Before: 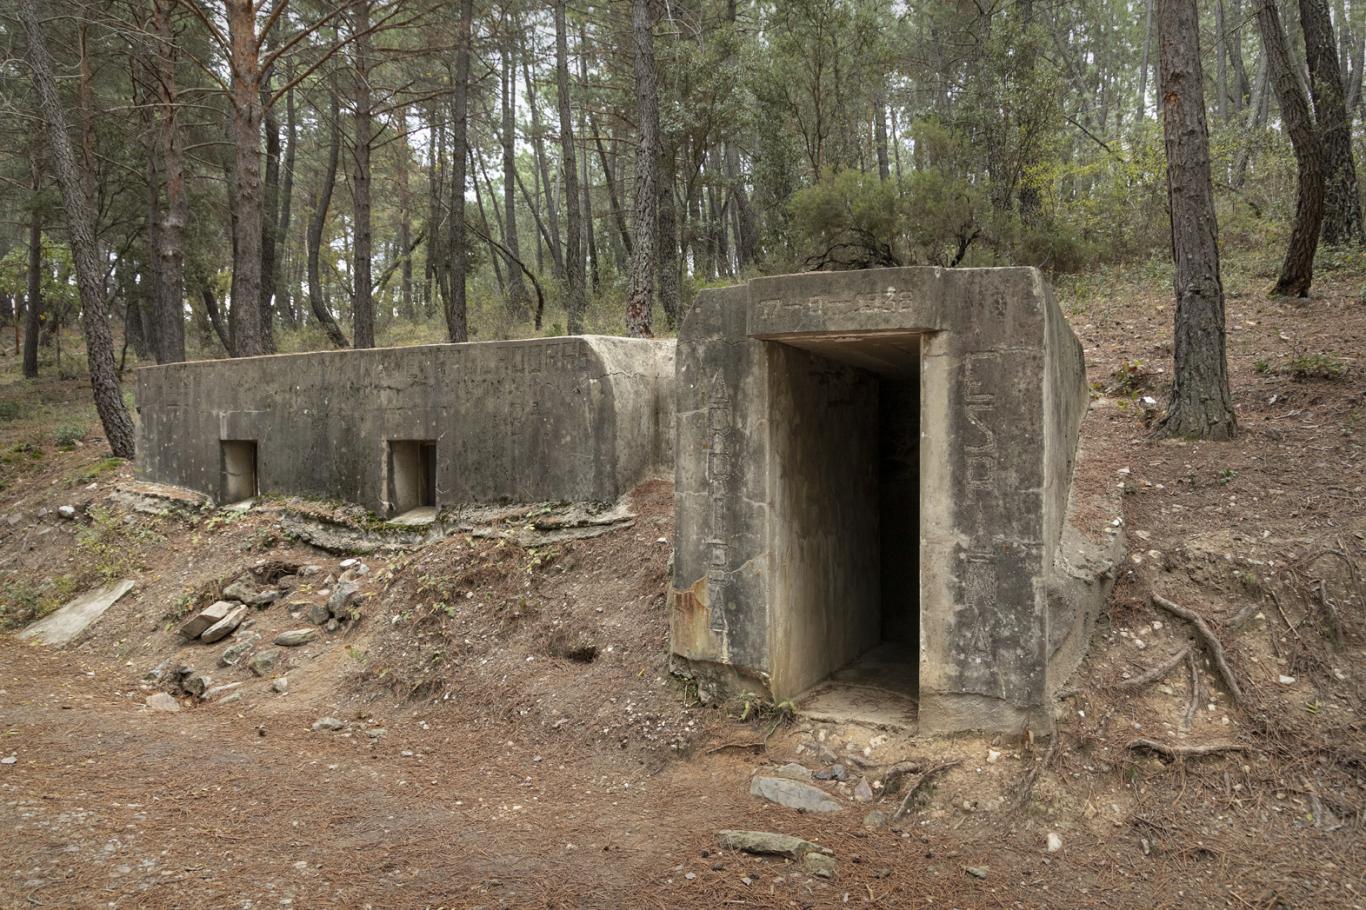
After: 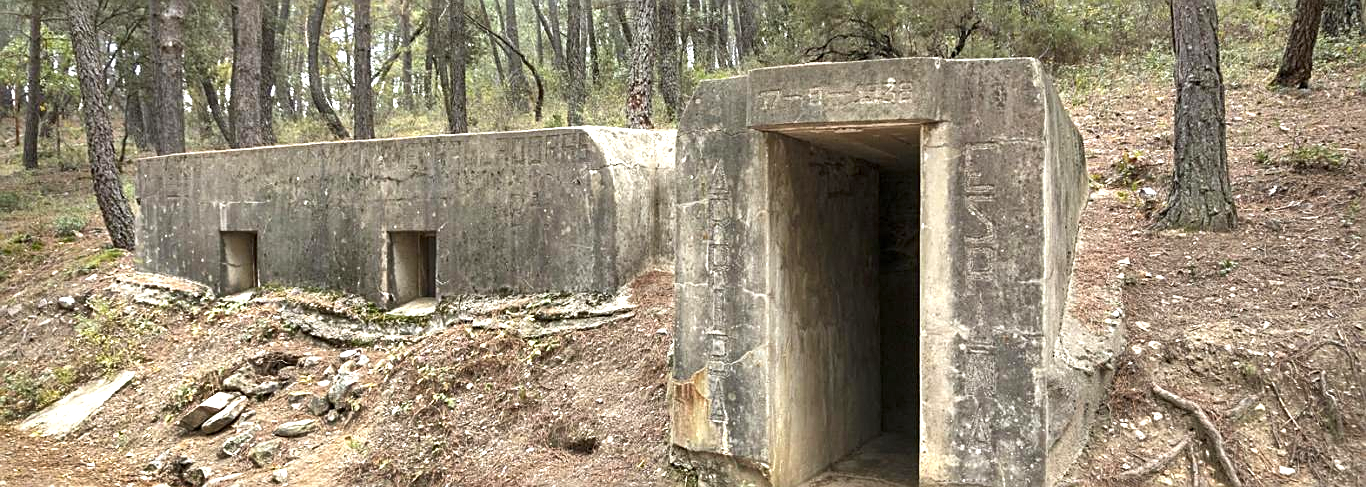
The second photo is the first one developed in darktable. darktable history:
white balance: red 0.988, blue 1.017
exposure: black level correction 0, exposure 1.2 EV, compensate highlight preservation false
crop and rotate: top 23.043%, bottom 23.437%
shadows and highlights: shadows 43.71, white point adjustment -1.46, soften with gaussian
sharpen: on, module defaults
